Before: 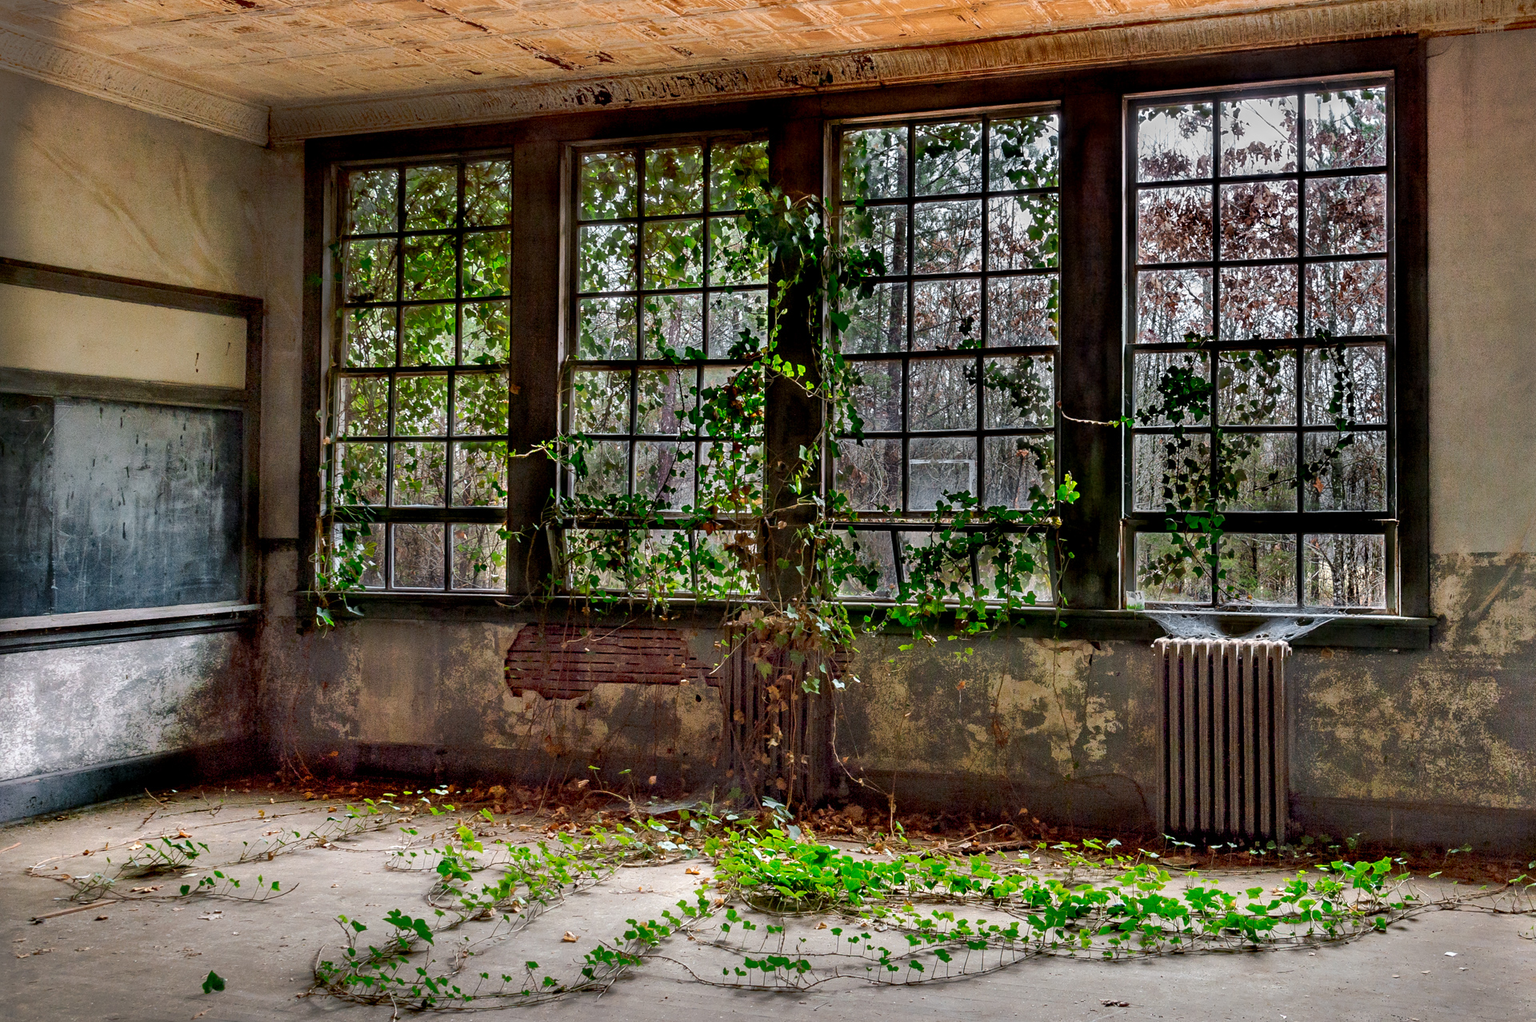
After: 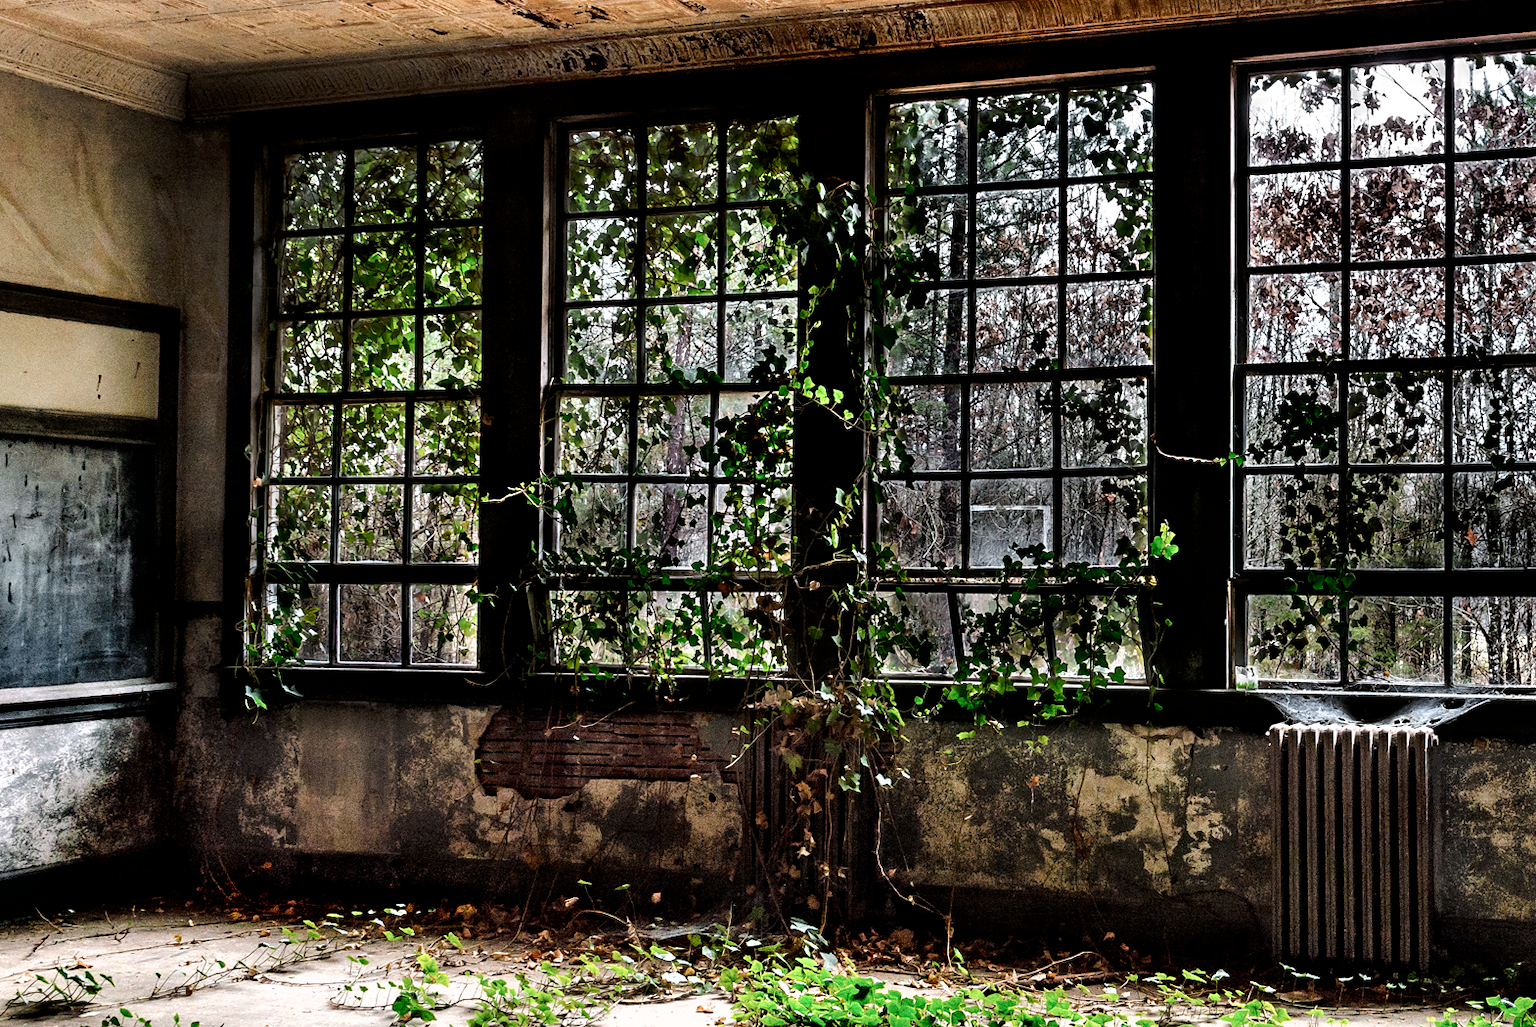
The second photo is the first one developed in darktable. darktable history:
crop and rotate: left 7.58%, top 4.566%, right 10.624%, bottom 13.247%
filmic rgb: black relative exposure -8.22 EV, white relative exposure 2.22 EV, hardness 7.13, latitude 85.44%, contrast 1.684, highlights saturation mix -4.17%, shadows ↔ highlights balance -3.08%, iterations of high-quality reconstruction 0
